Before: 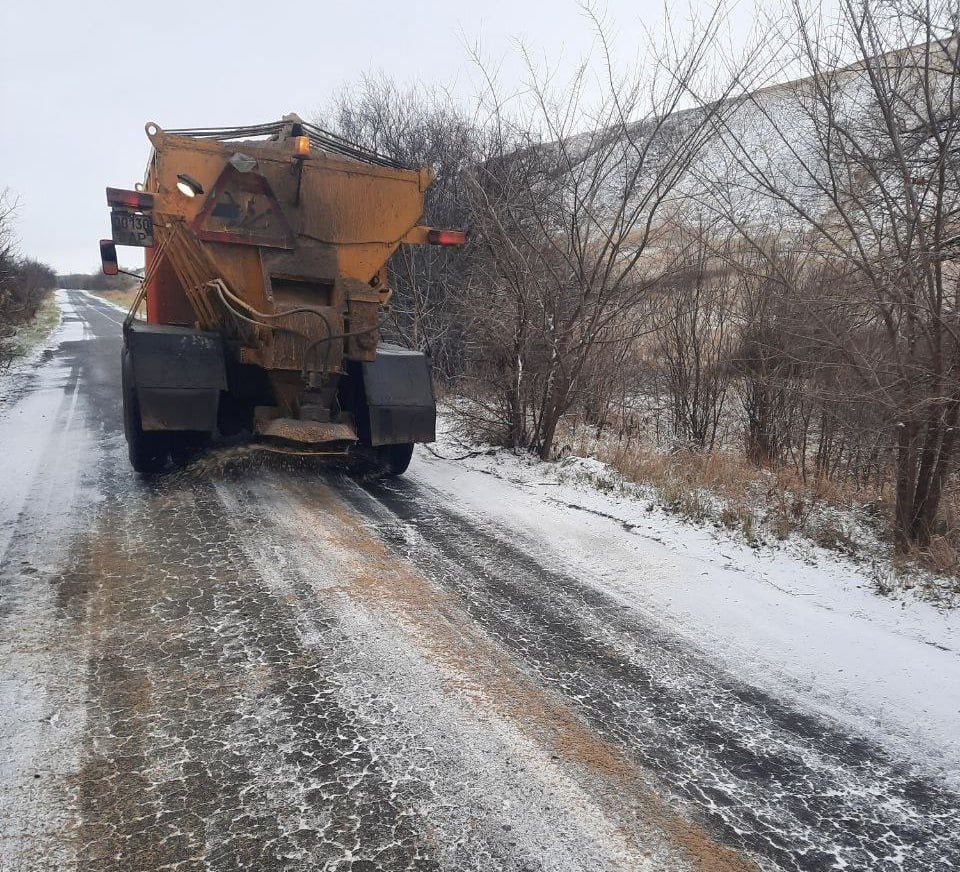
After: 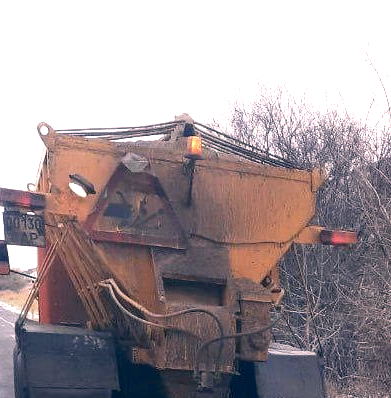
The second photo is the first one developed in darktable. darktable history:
color zones: curves: ch0 [(0, 0.5) (0.143, 0.5) (0.286, 0.5) (0.429, 0.495) (0.571, 0.437) (0.714, 0.44) (0.857, 0.496) (1, 0.5)]
crop and rotate: left 11.301%, top 0.072%, right 47.911%, bottom 54.278%
exposure: exposure 0.95 EV, compensate highlight preservation false
color correction: highlights a* 14.04, highlights b* 6.15, shadows a* -6.28, shadows b* -15.96, saturation 0.851
